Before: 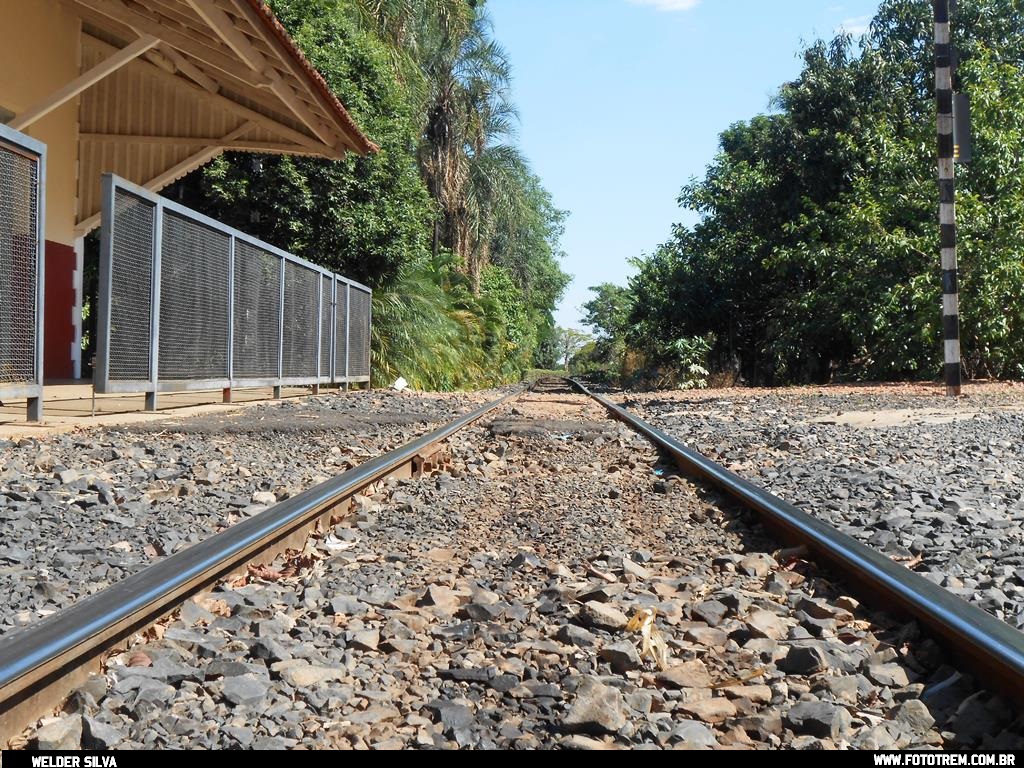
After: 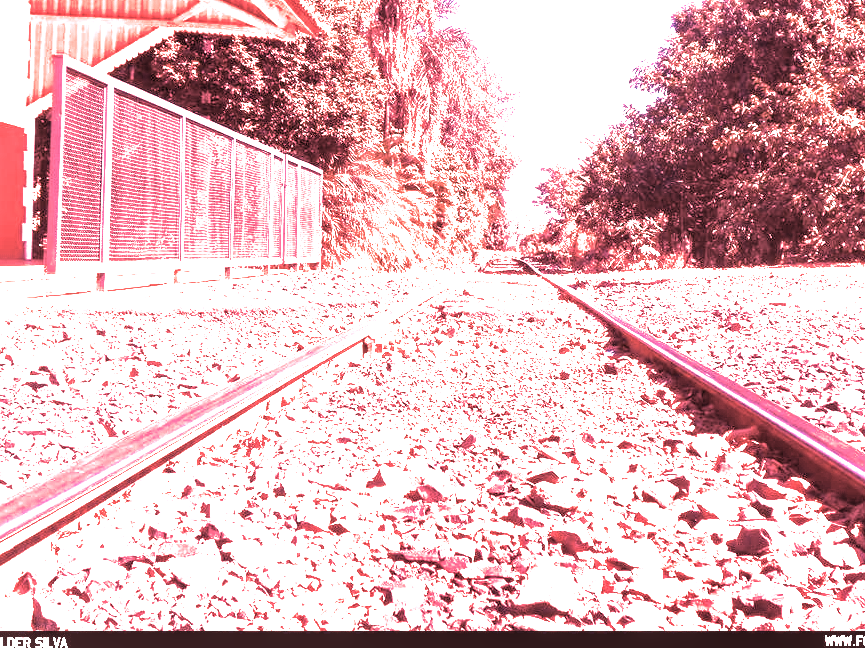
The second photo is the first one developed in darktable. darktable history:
crop and rotate: left 4.842%, top 15.51%, right 10.668%
split-toning: on, module defaults
local contrast: on, module defaults
white balance: red 4.26, blue 1.802
color balance rgb: perceptual saturation grading › global saturation -27.94%, hue shift -2.27°, contrast -21.26%
